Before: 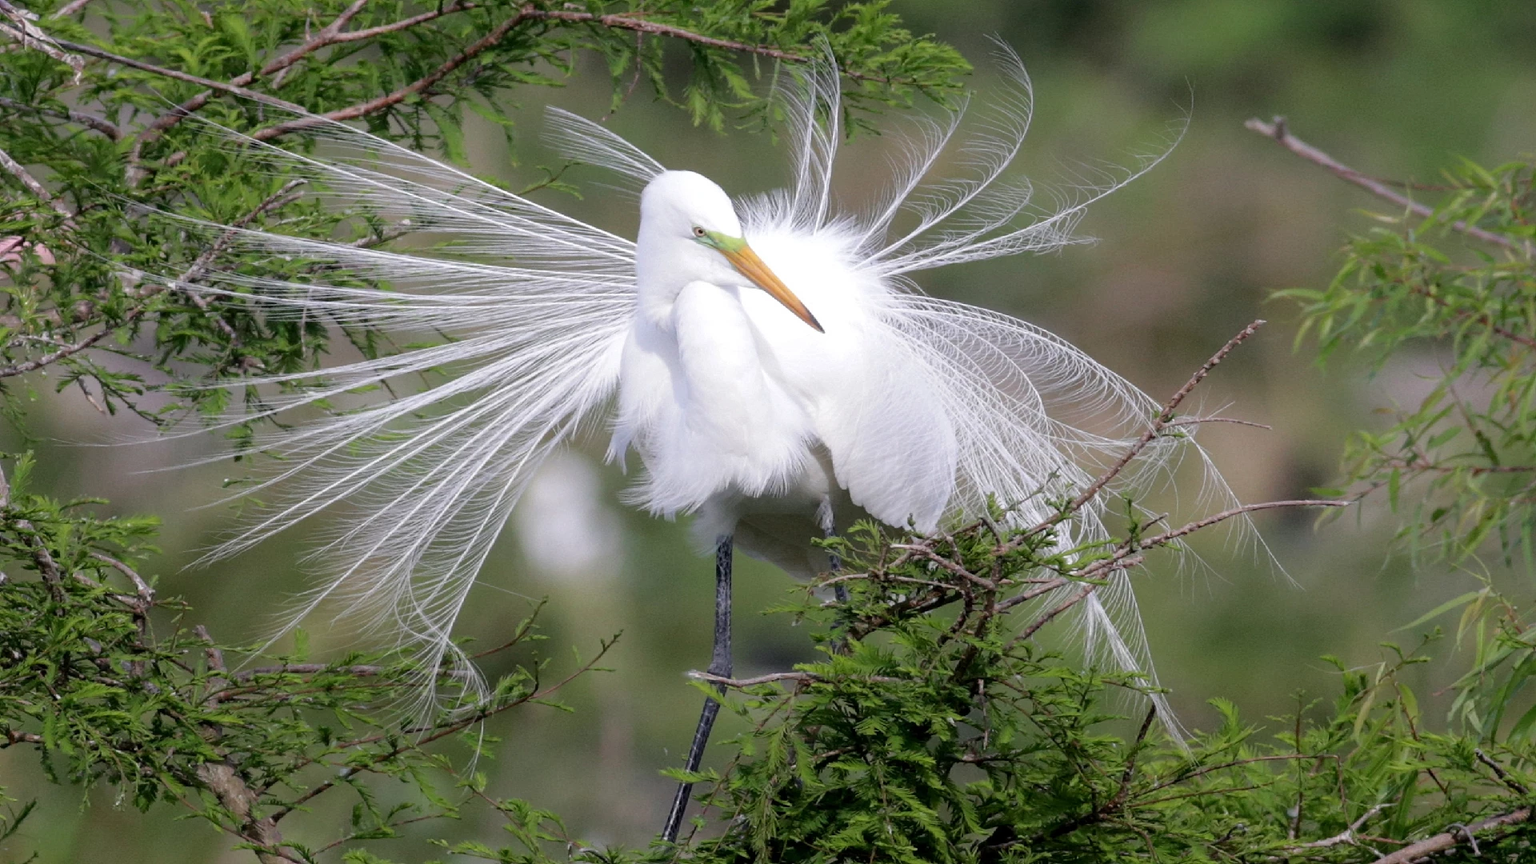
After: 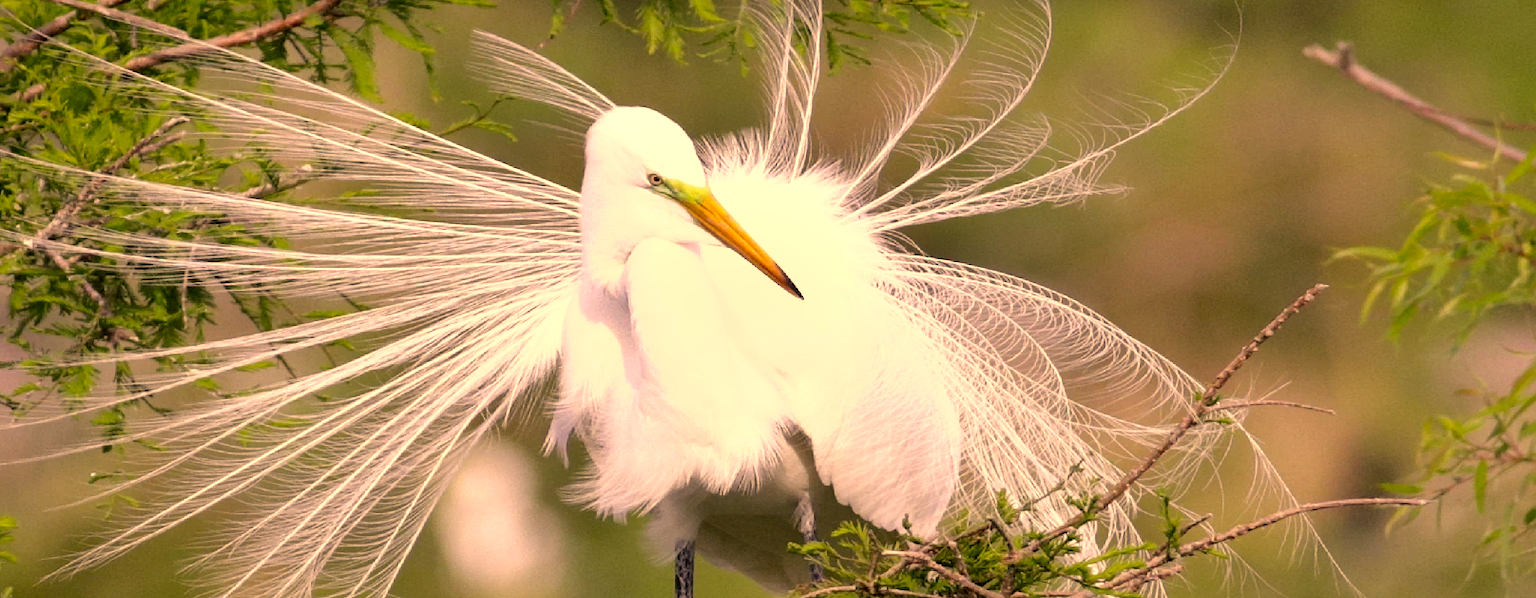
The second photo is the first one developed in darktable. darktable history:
shadows and highlights: low approximation 0.01, soften with gaussian
crop and rotate: left 9.675%, top 9.392%, right 6.146%, bottom 32.237%
color correction: highlights a* 18.7, highlights b* 35.43, shadows a* 1.61, shadows b* 5.87, saturation 1.04
exposure: black level correction 0.001, exposure 0.499 EV, compensate exposure bias true, compensate highlight preservation false
